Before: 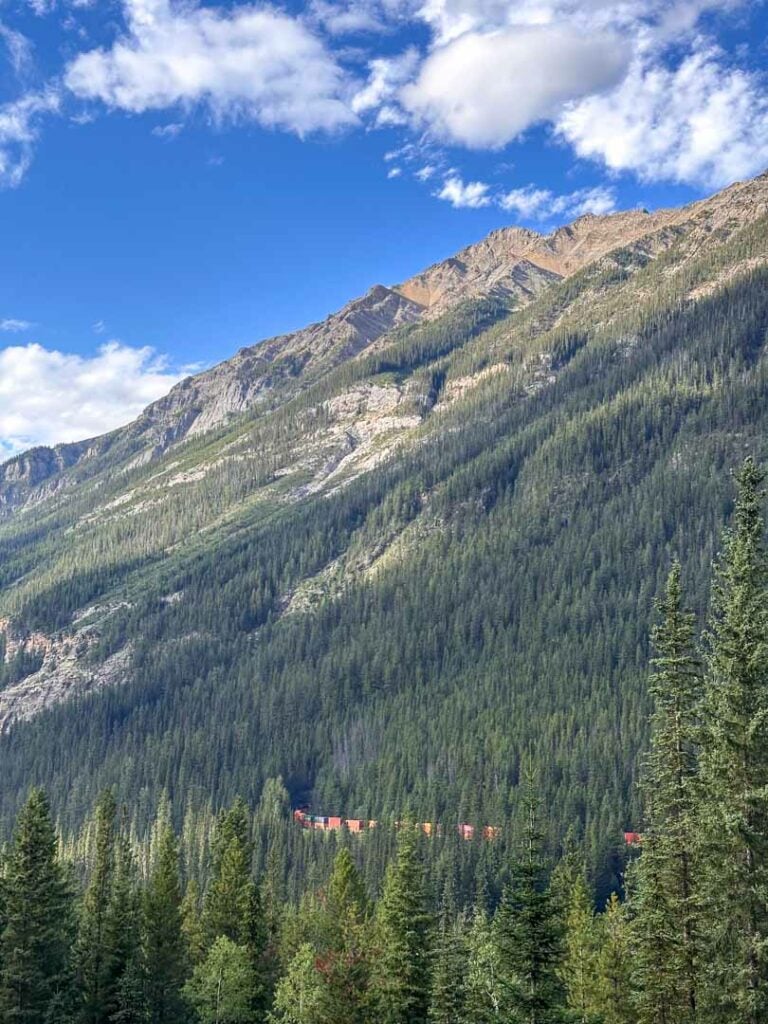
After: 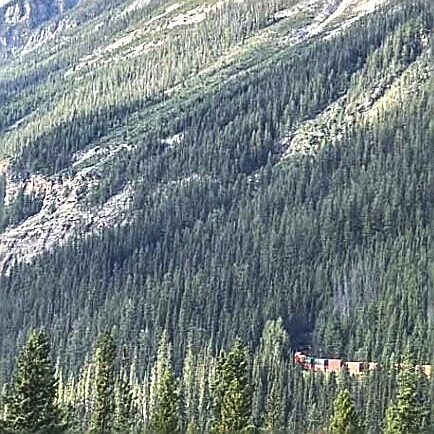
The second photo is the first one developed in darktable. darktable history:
crop: top 44.756%, right 43.443%, bottom 12.834%
sharpen: radius 1.382, amount 1.262, threshold 0.704
tone equalizer: -8 EV -1.12 EV, -7 EV -0.977 EV, -6 EV -0.841 EV, -5 EV -0.594 EV, -3 EV 0.576 EV, -2 EV 0.88 EV, -1 EV 1.01 EV, +0 EV 1.06 EV, edges refinement/feathering 500, mask exposure compensation -1.57 EV, preserve details no
contrast brightness saturation: contrast -0.141, brightness 0.045, saturation -0.134
